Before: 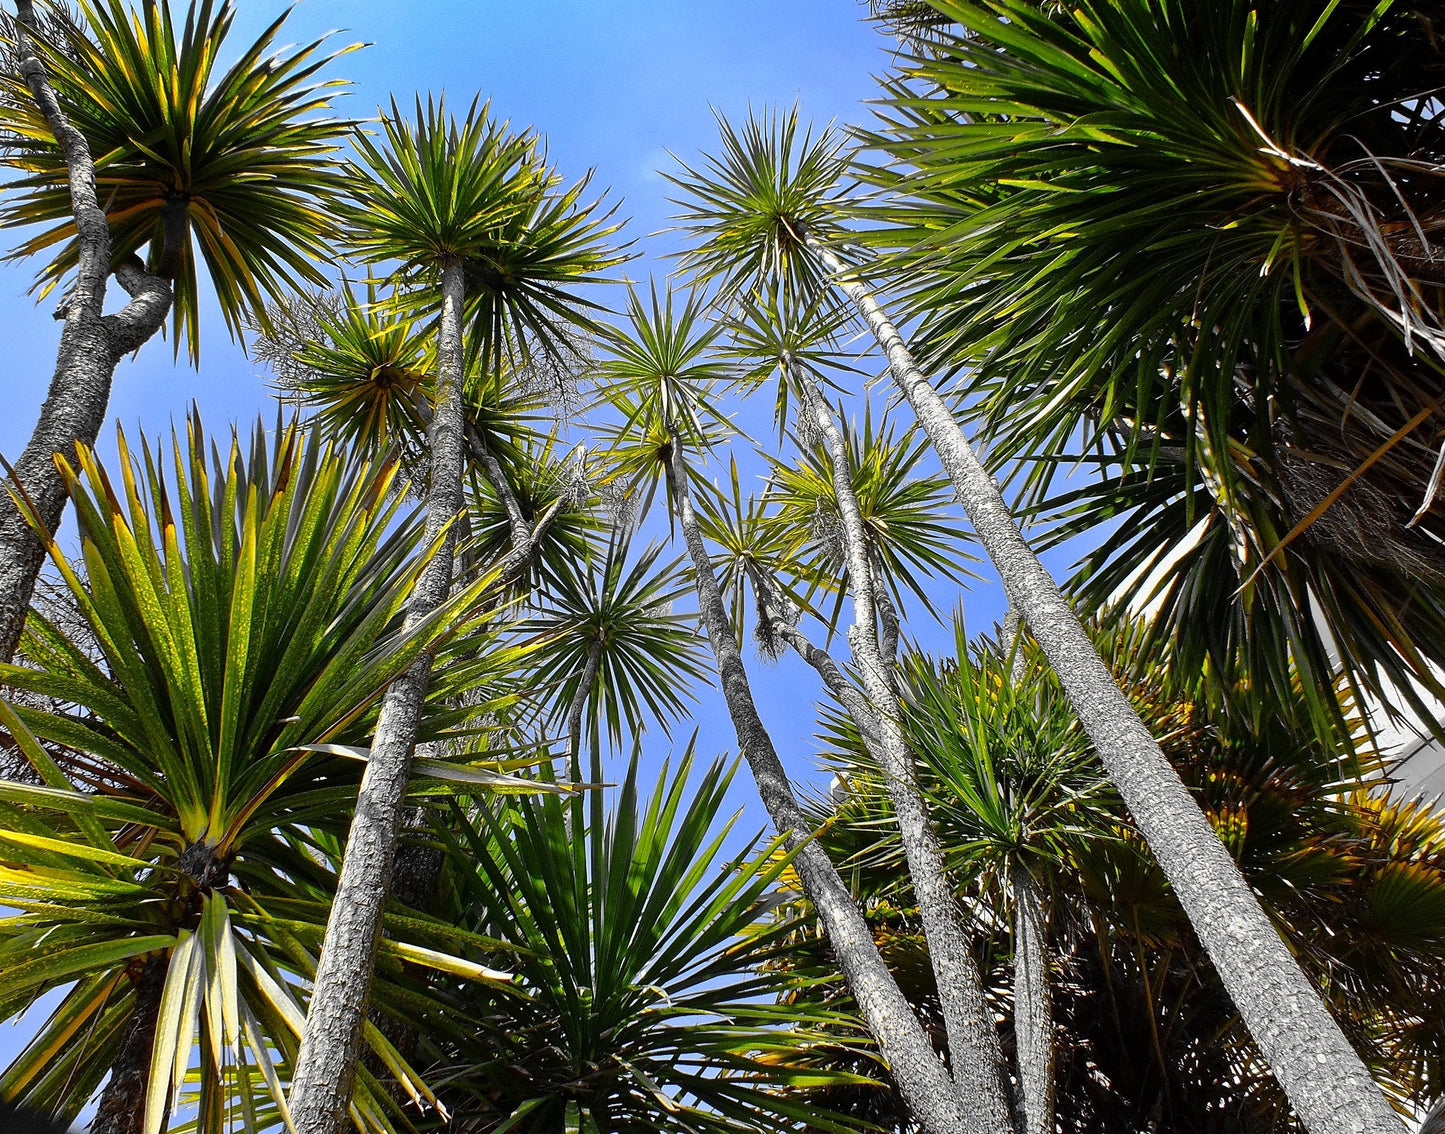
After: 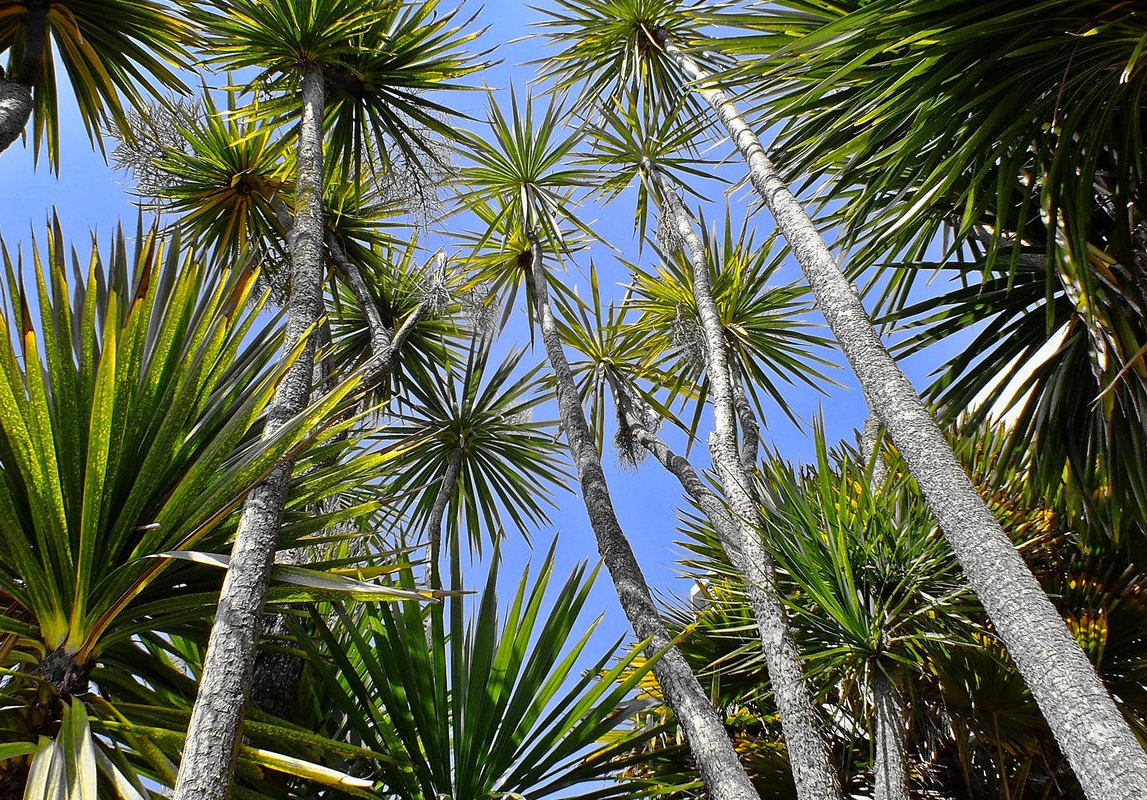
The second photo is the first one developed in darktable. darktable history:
crop: left 9.689%, top 17.039%, right 10.879%, bottom 12.363%
